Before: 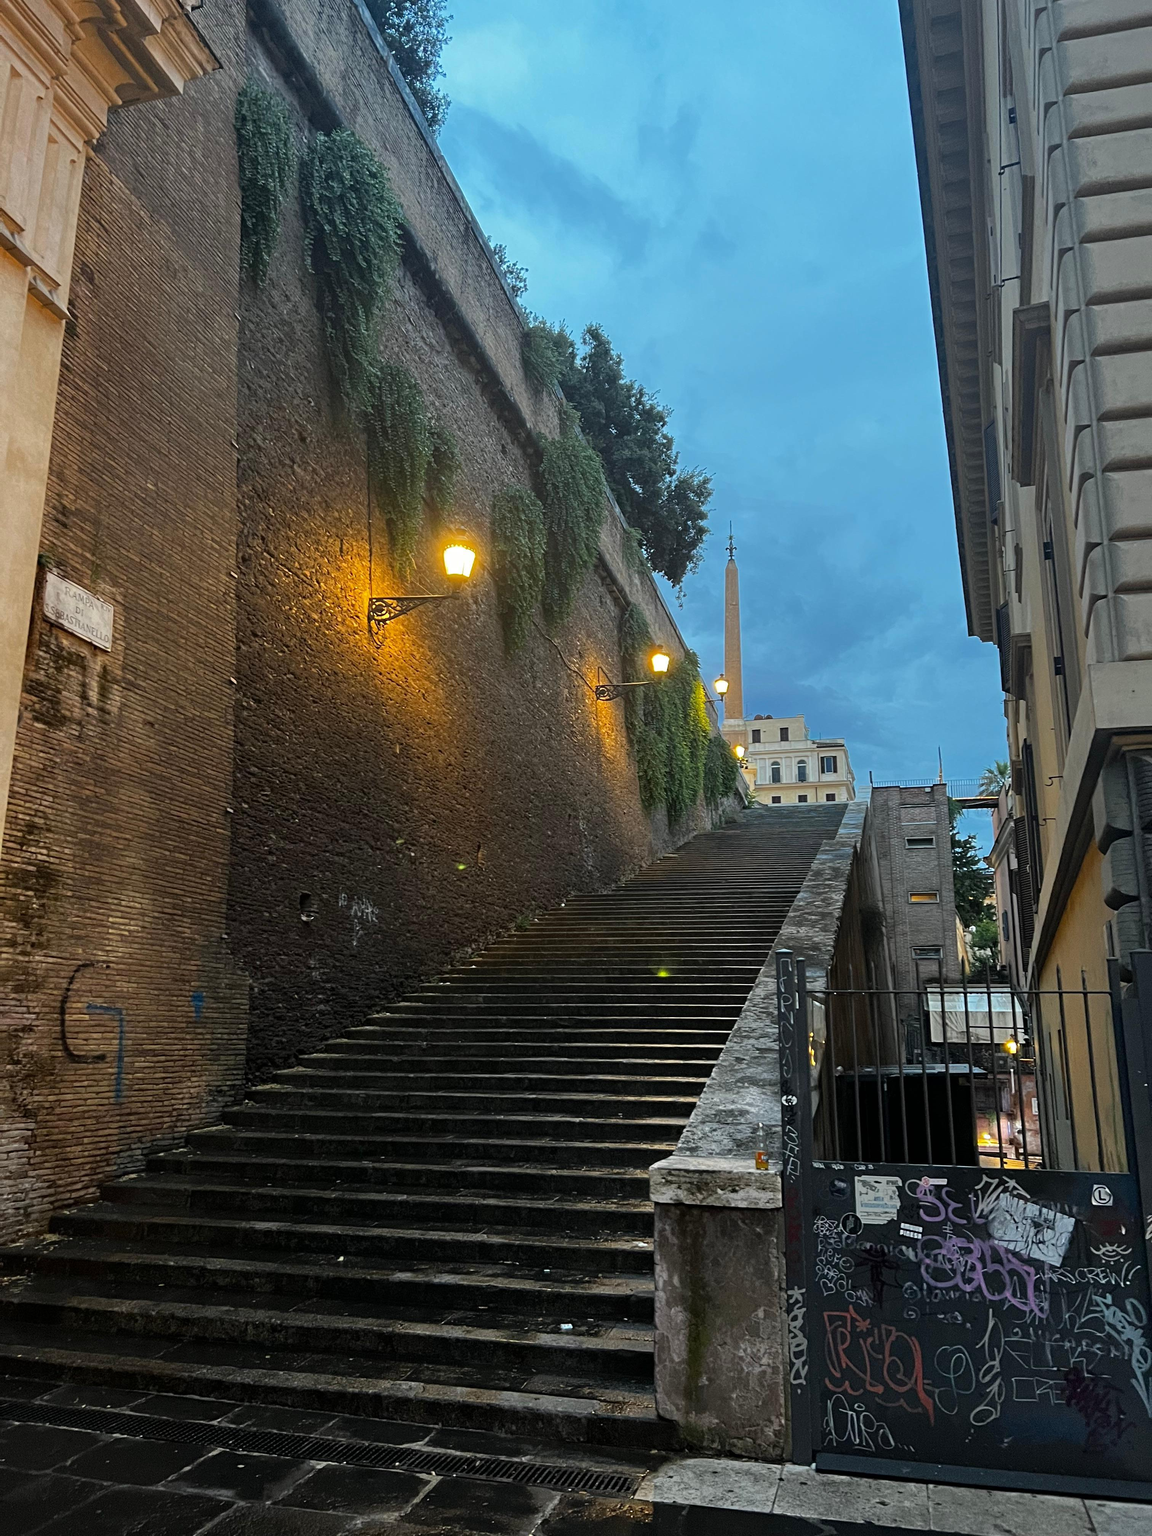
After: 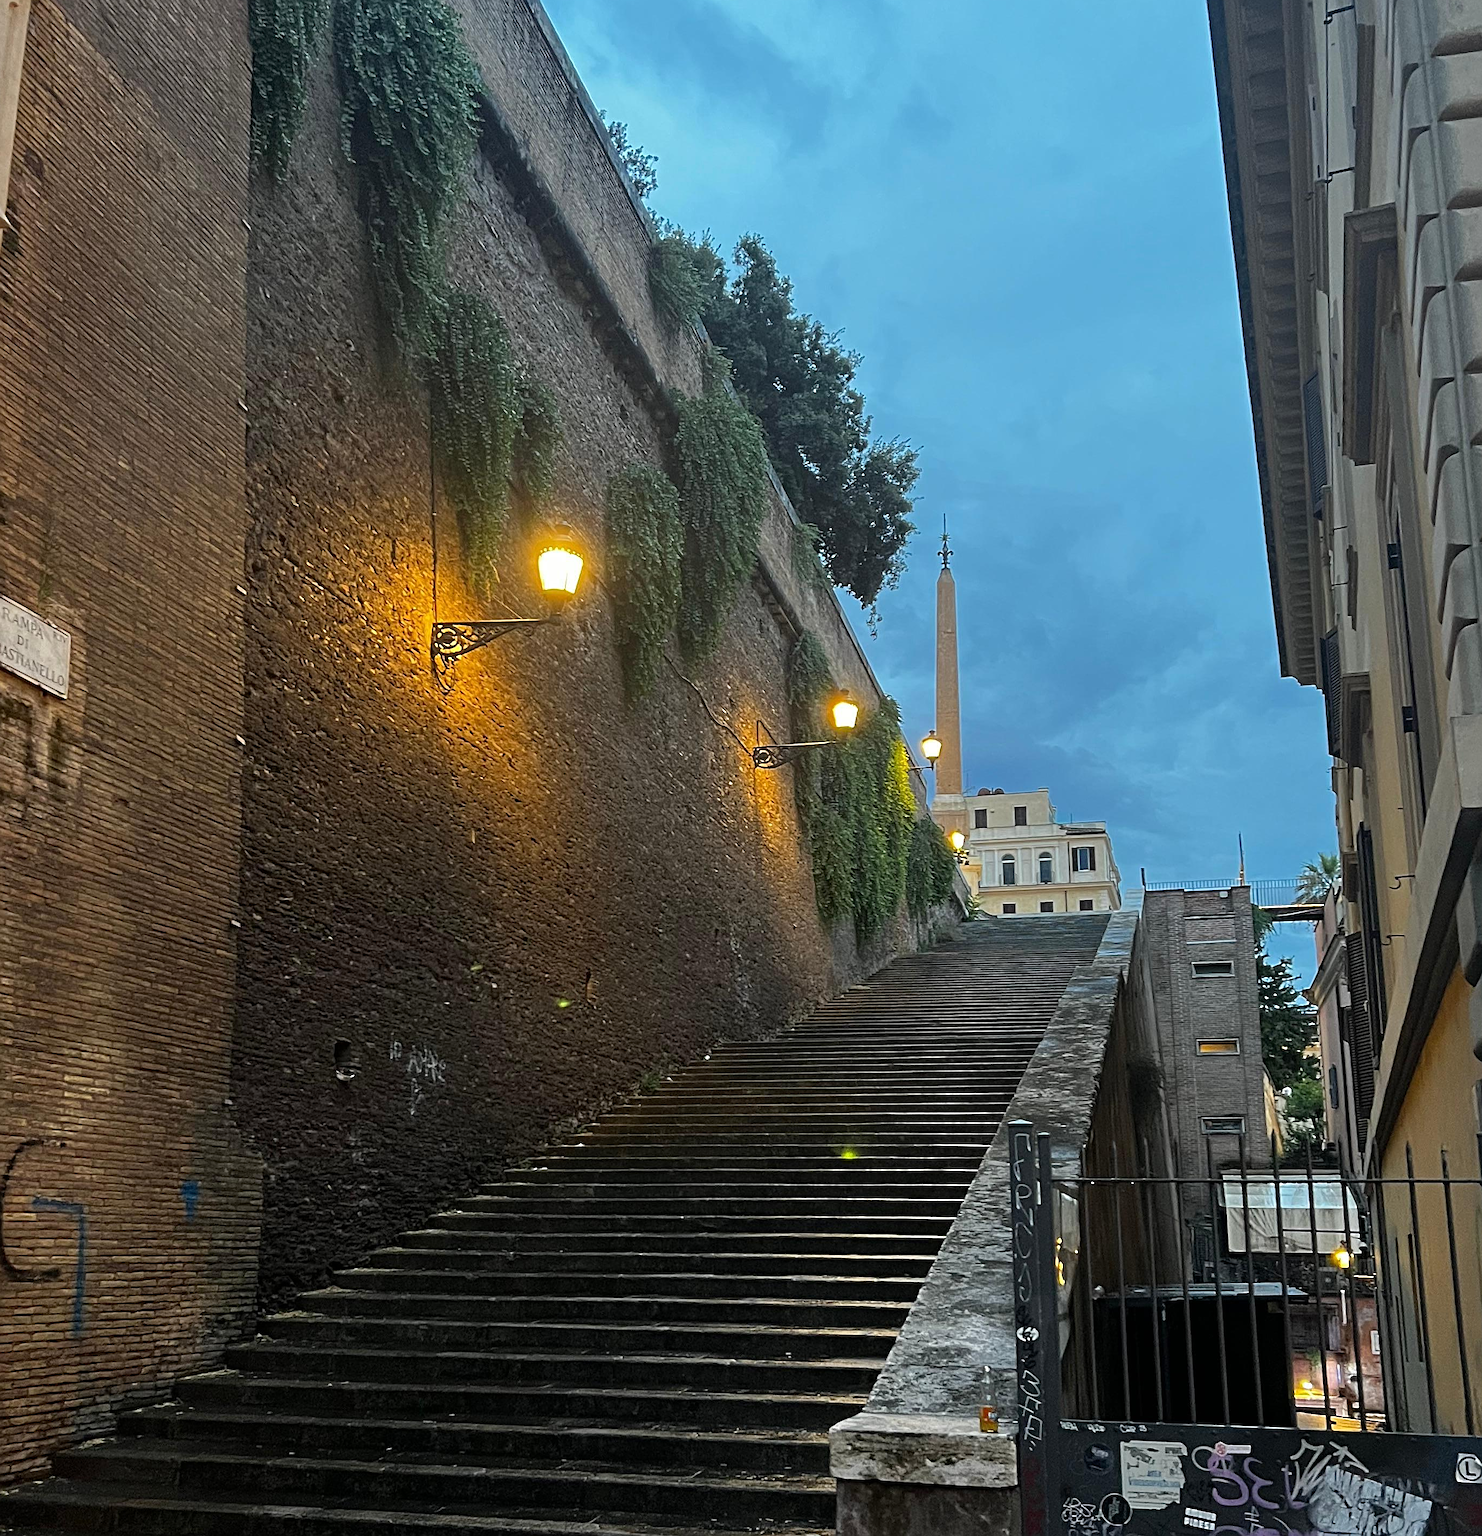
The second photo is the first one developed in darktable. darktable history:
crop: left 5.532%, top 10.312%, right 3.552%, bottom 19.033%
sharpen: amount 0.555
